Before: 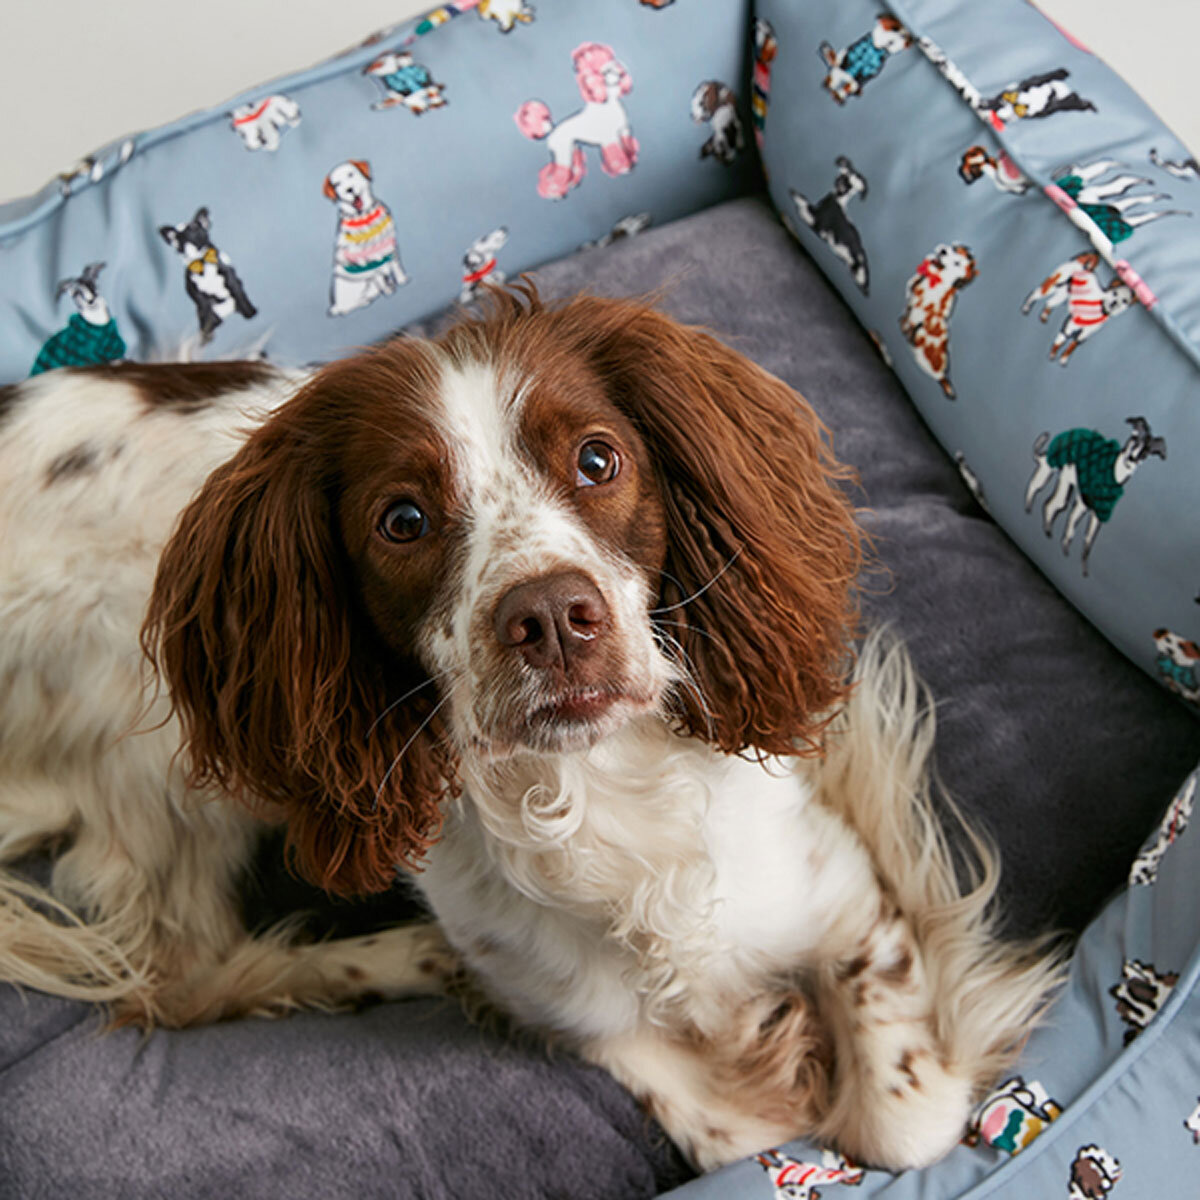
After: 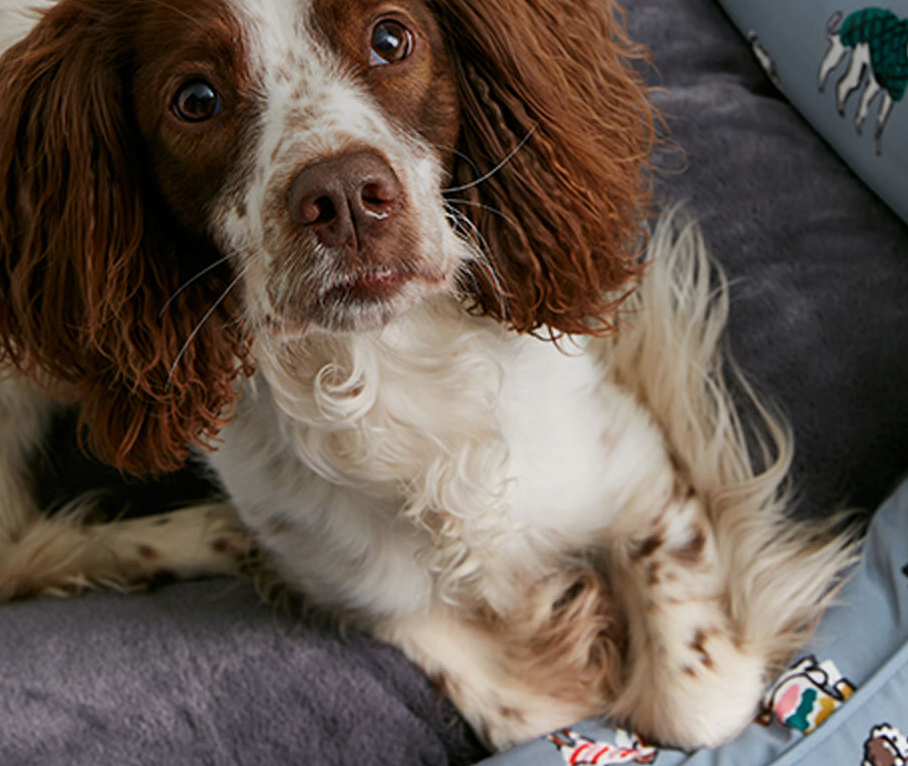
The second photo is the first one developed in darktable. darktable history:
crop and rotate: left 17.299%, top 35.115%, right 7.015%, bottom 1.024%
graduated density: on, module defaults
